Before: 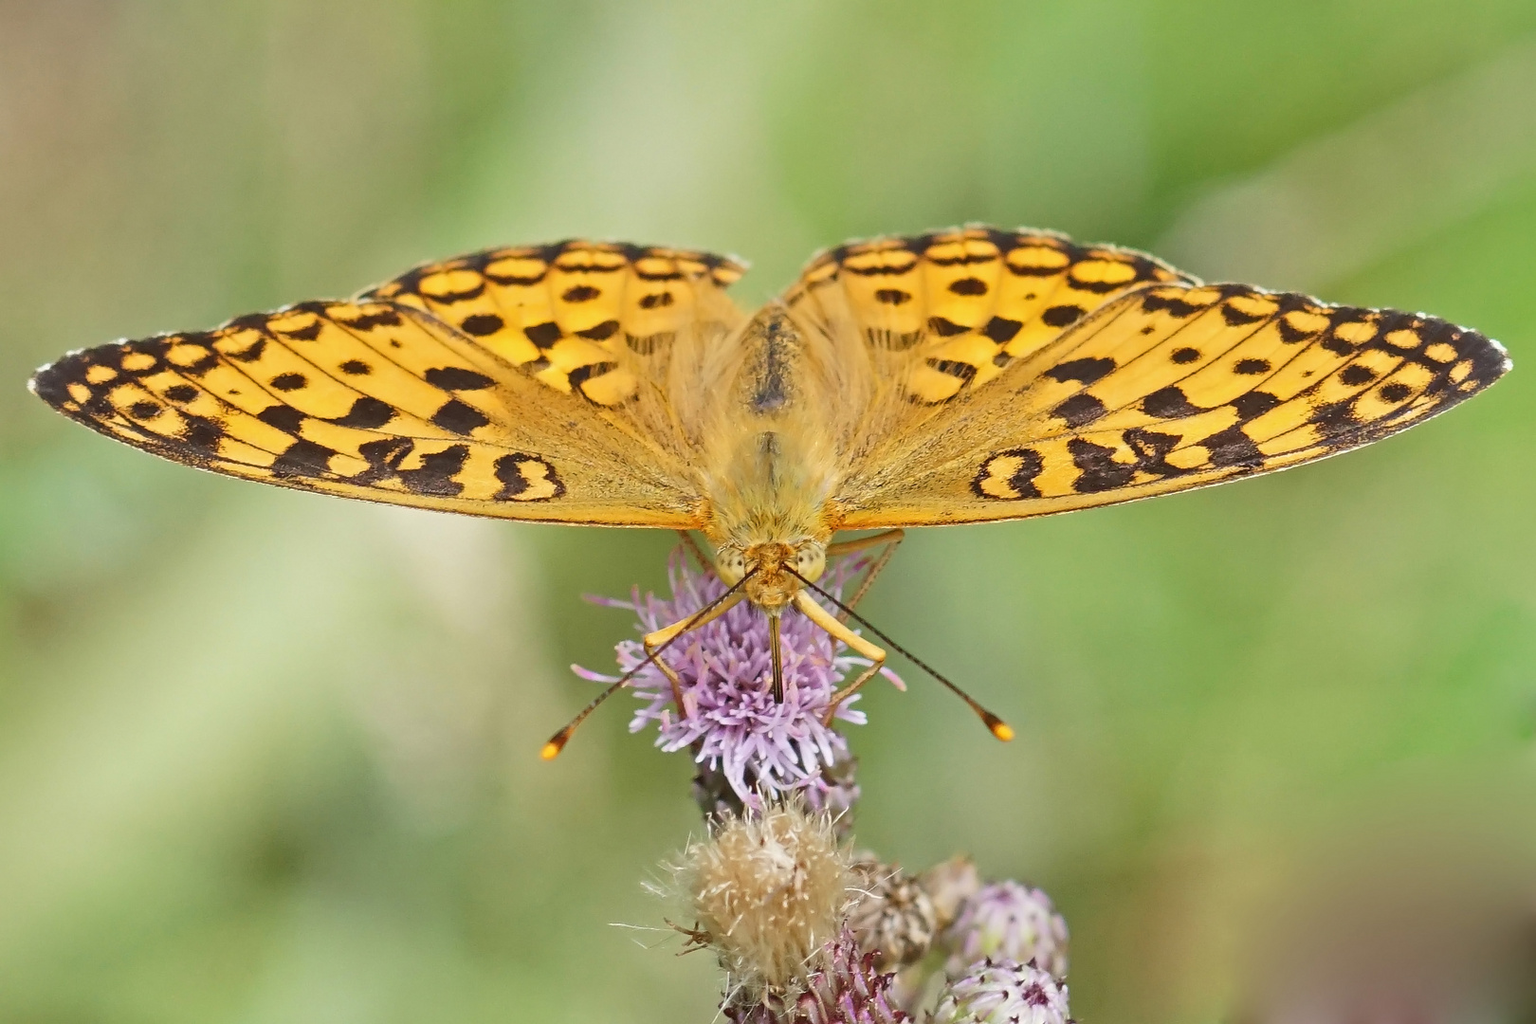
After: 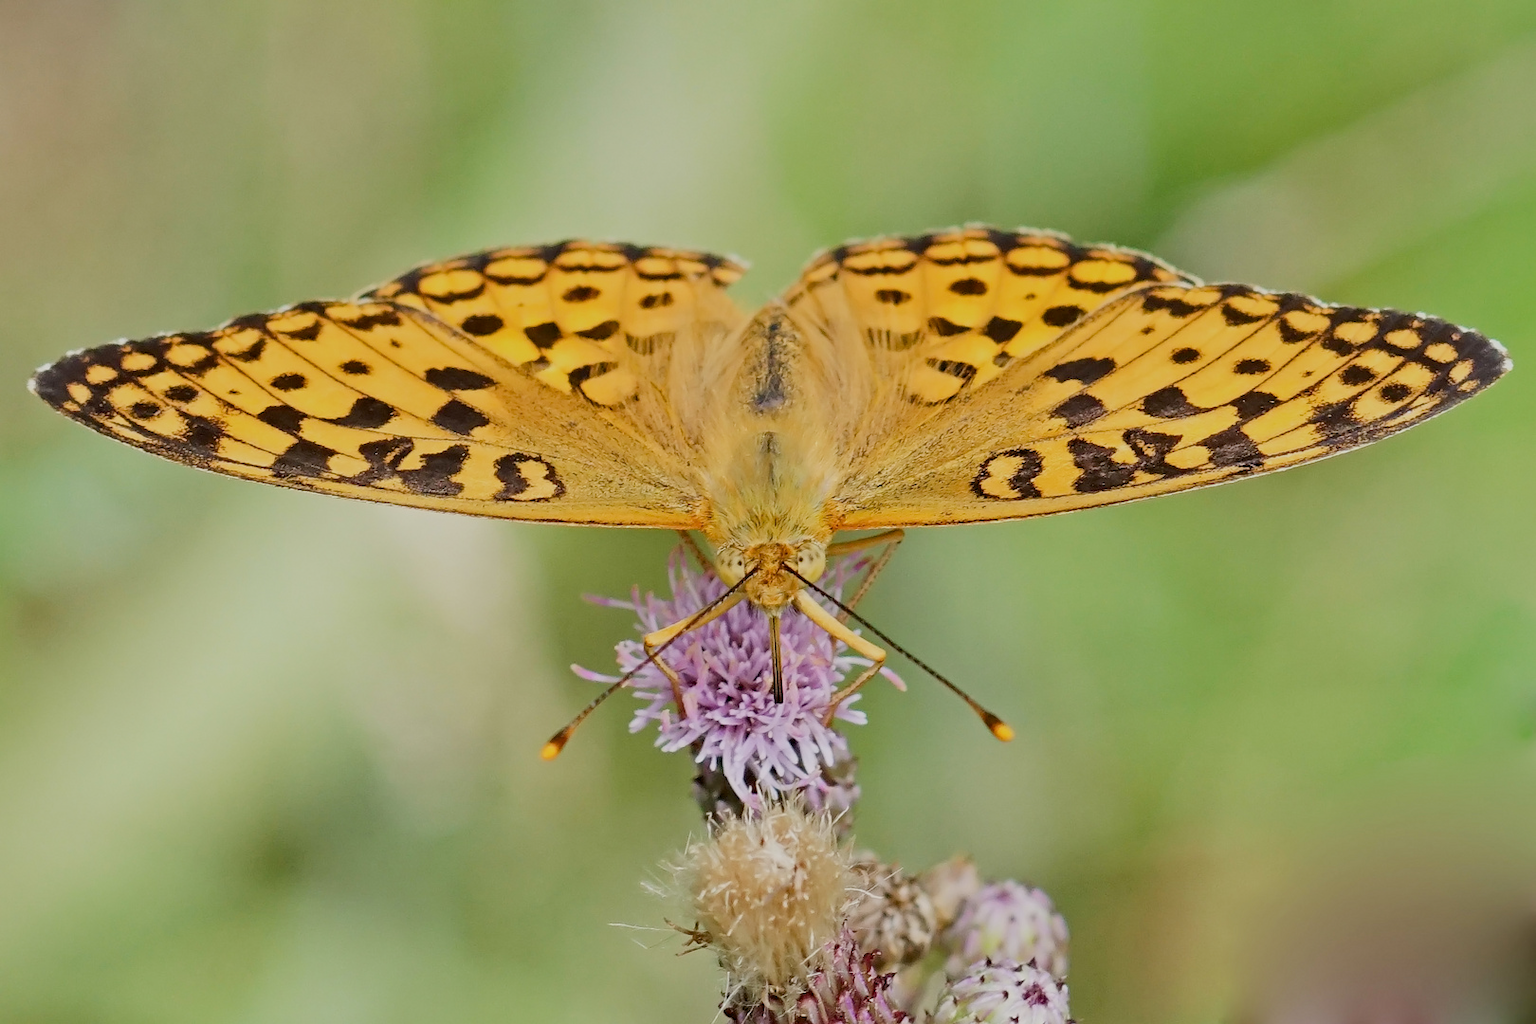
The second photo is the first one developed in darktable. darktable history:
exposure: black level correction 0.01, exposure 0.015 EV, compensate highlight preservation false
filmic rgb: black relative exposure -7.65 EV, white relative exposure 4.56 EV, threshold 3.02 EV, hardness 3.61, contrast in shadows safe, enable highlight reconstruction true
